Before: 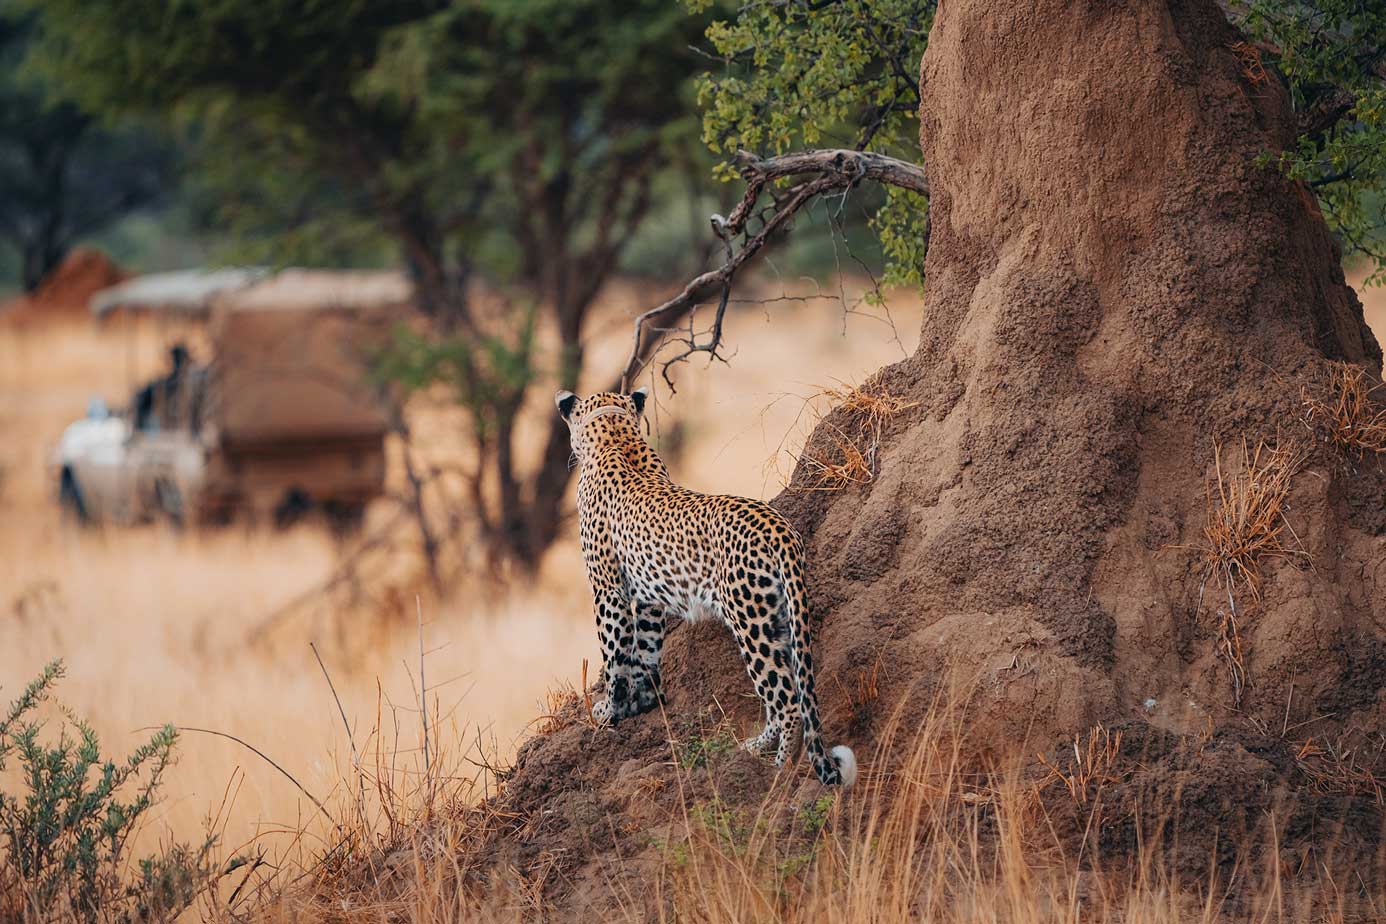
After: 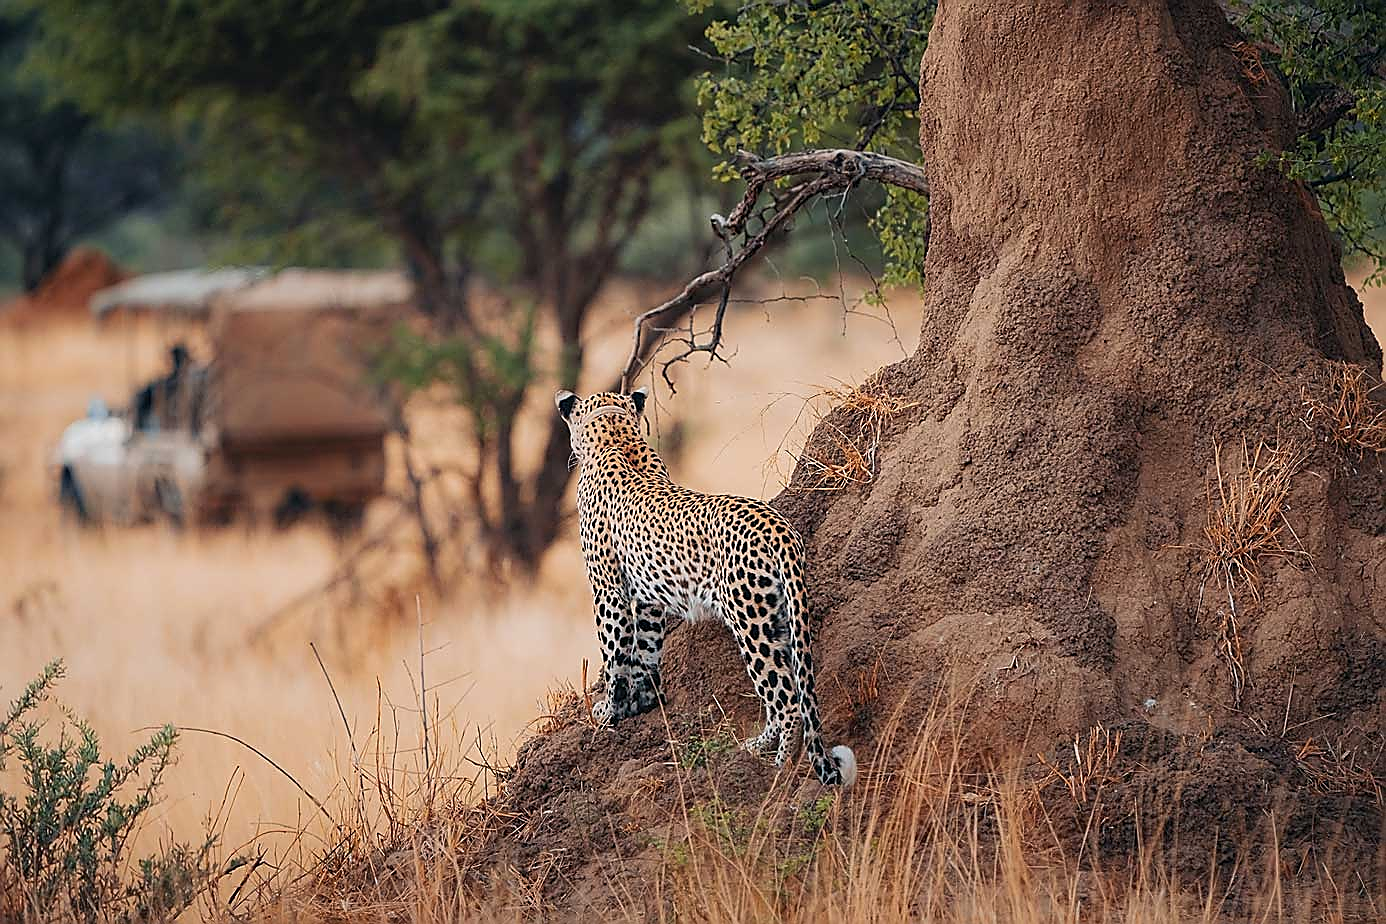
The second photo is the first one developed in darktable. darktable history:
sharpen: radius 1.413, amount 1.245, threshold 0.608
tone equalizer: edges refinement/feathering 500, mask exposure compensation -1.57 EV, preserve details no
